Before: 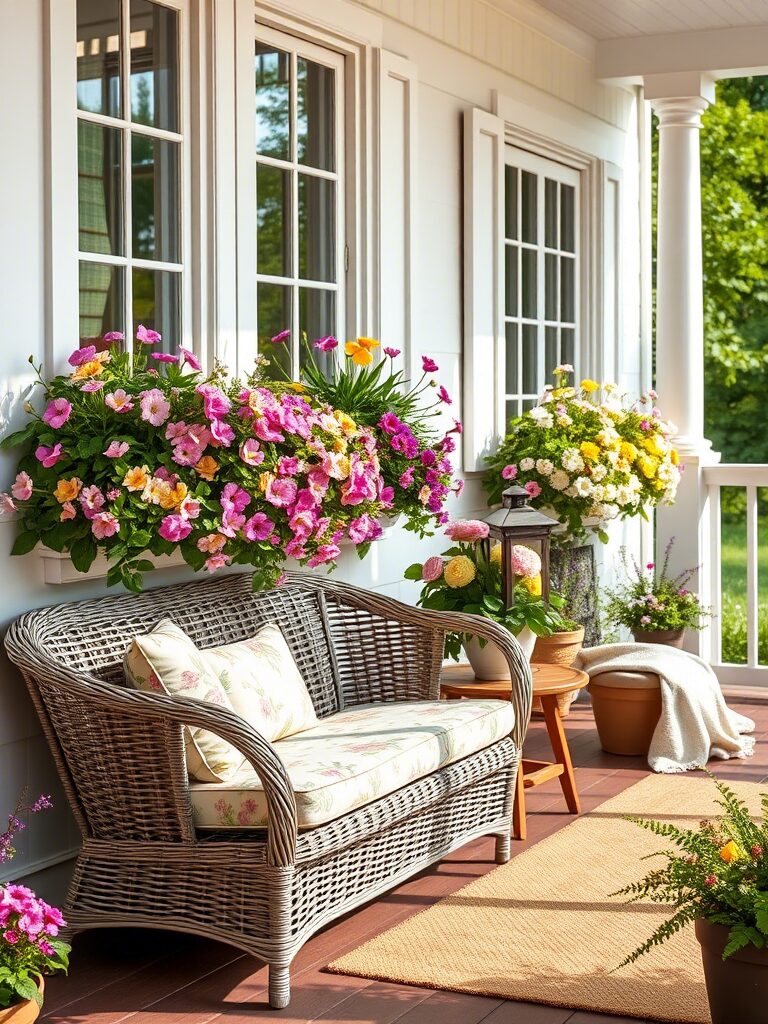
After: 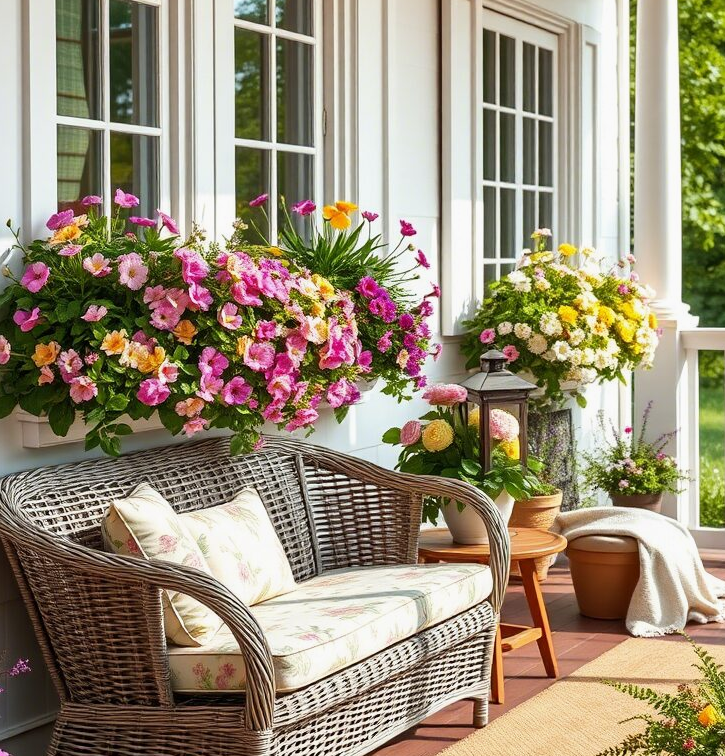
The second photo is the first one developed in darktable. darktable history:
exposure: exposure -0.059 EV, compensate highlight preservation false
crop and rotate: left 2.947%, top 13.331%, right 2.543%, bottom 12.785%
